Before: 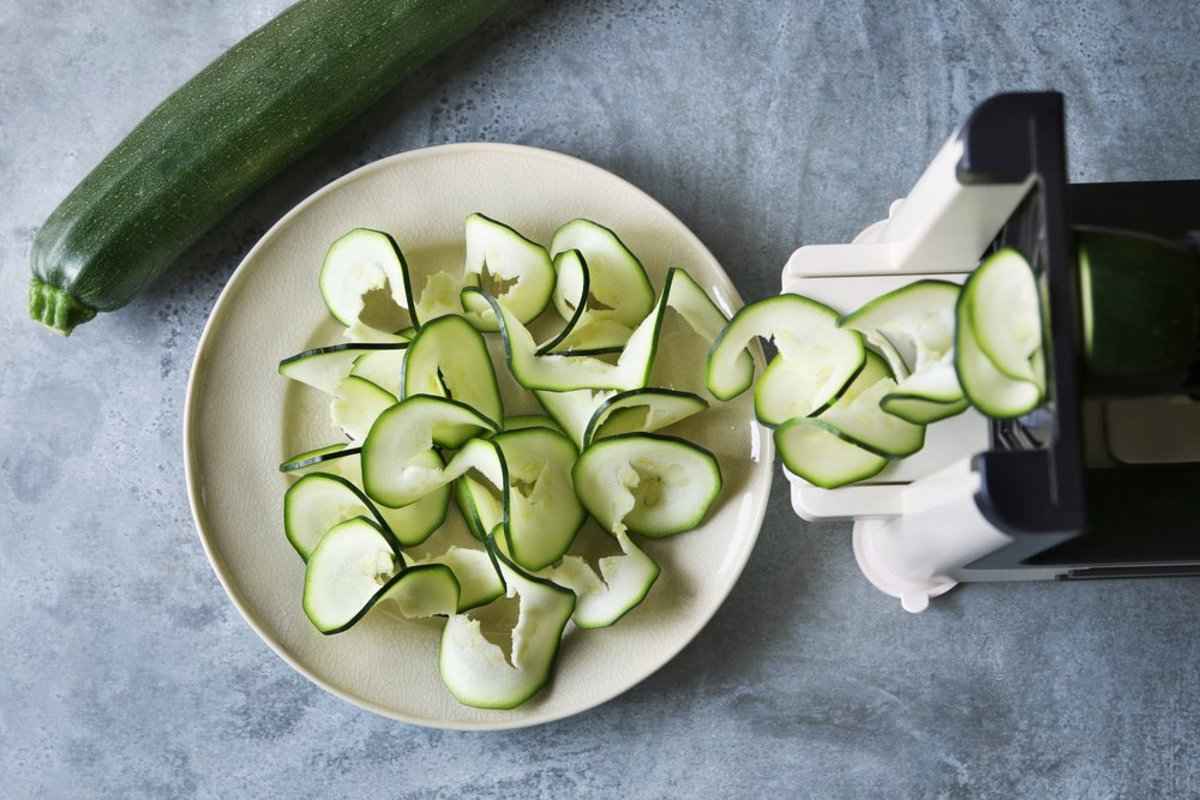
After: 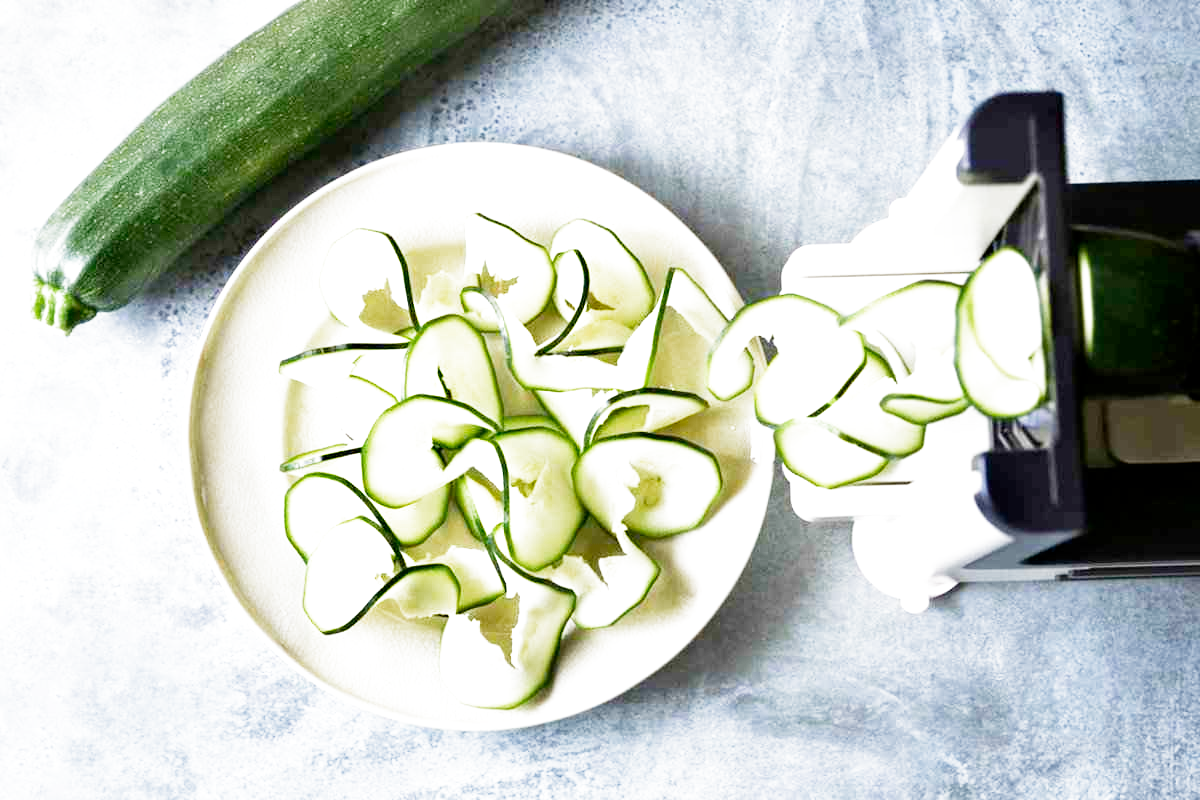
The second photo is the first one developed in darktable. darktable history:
filmic rgb: middle gray luminance 12.74%, black relative exposure -10.13 EV, white relative exposure 3.47 EV, threshold 6 EV, target black luminance 0%, hardness 5.74, latitude 44.69%, contrast 1.221, highlights saturation mix 5%, shadows ↔ highlights balance 26.78%, add noise in highlights 0, preserve chrominance no, color science v3 (2019), use custom middle-gray values true, iterations of high-quality reconstruction 0, contrast in highlights soft, enable highlight reconstruction true
exposure: black level correction 0.001, exposure 1.116 EV, compensate highlight preservation false
